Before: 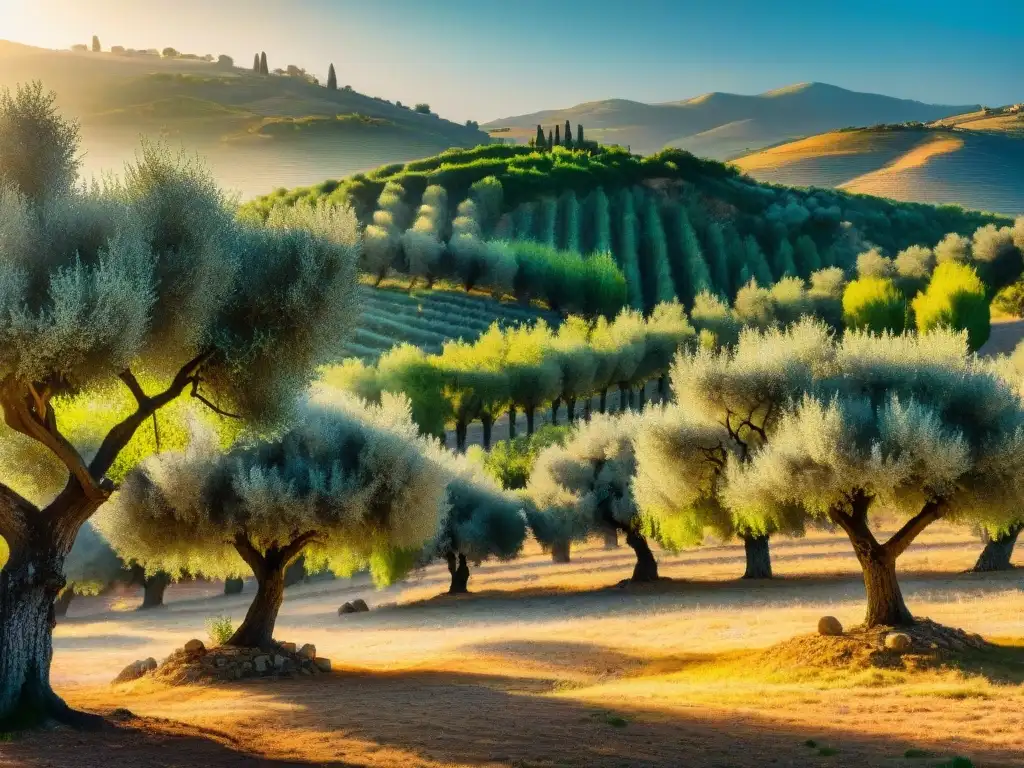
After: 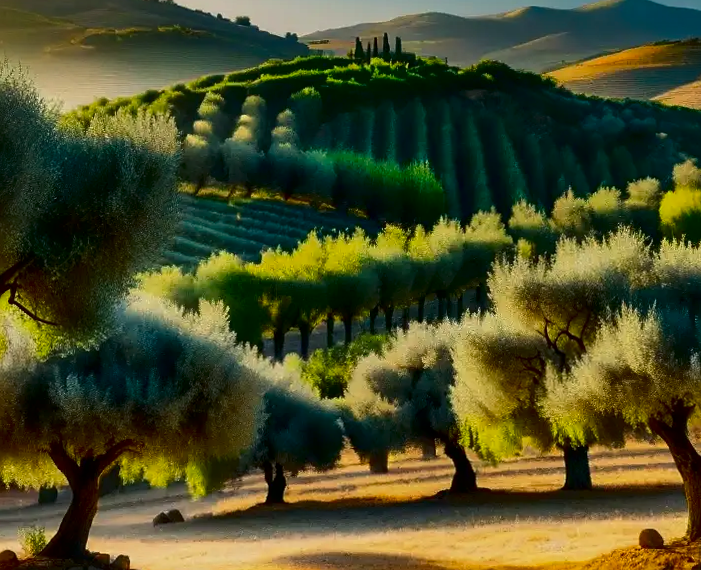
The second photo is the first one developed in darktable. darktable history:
crop and rotate: left 17.046%, top 10.659%, right 12.989%, bottom 14.553%
exposure: exposure -0.157 EV, compensate highlight preservation false
sharpen: radius 1.559, amount 0.373, threshold 1.271
contrast brightness saturation: contrast 0.13, brightness -0.24, saturation 0.14
rotate and perspective: rotation 0.226°, lens shift (vertical) -0.042, crop left 0.023, crop right 0.982, crop top 0.006, crop bottom 0.994
